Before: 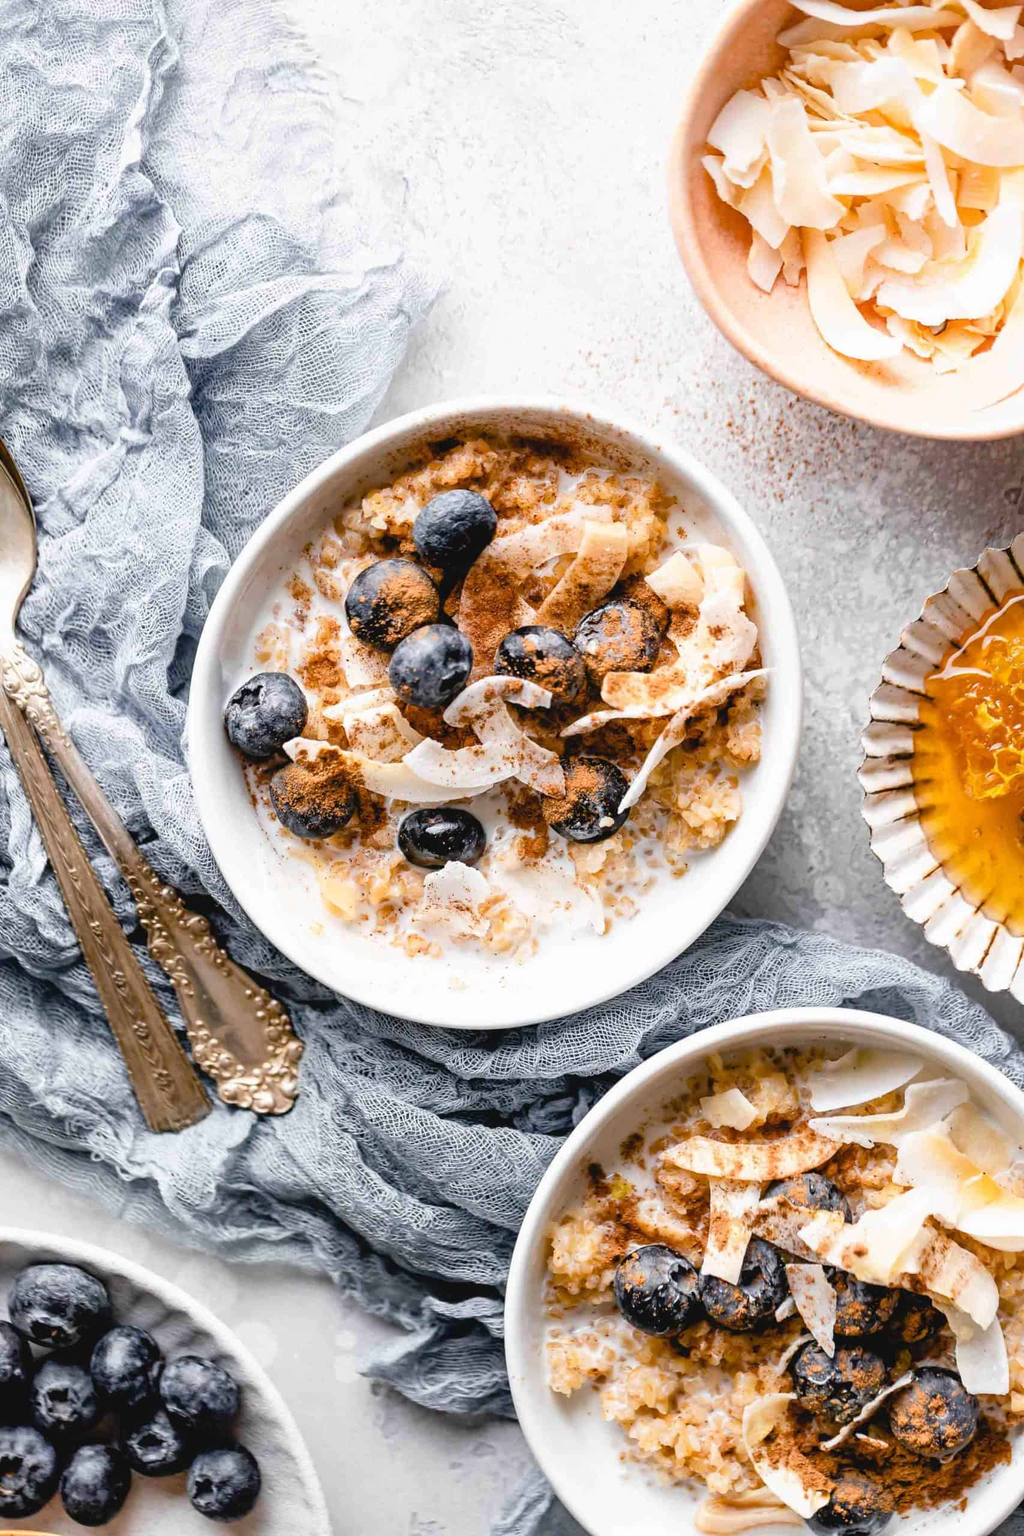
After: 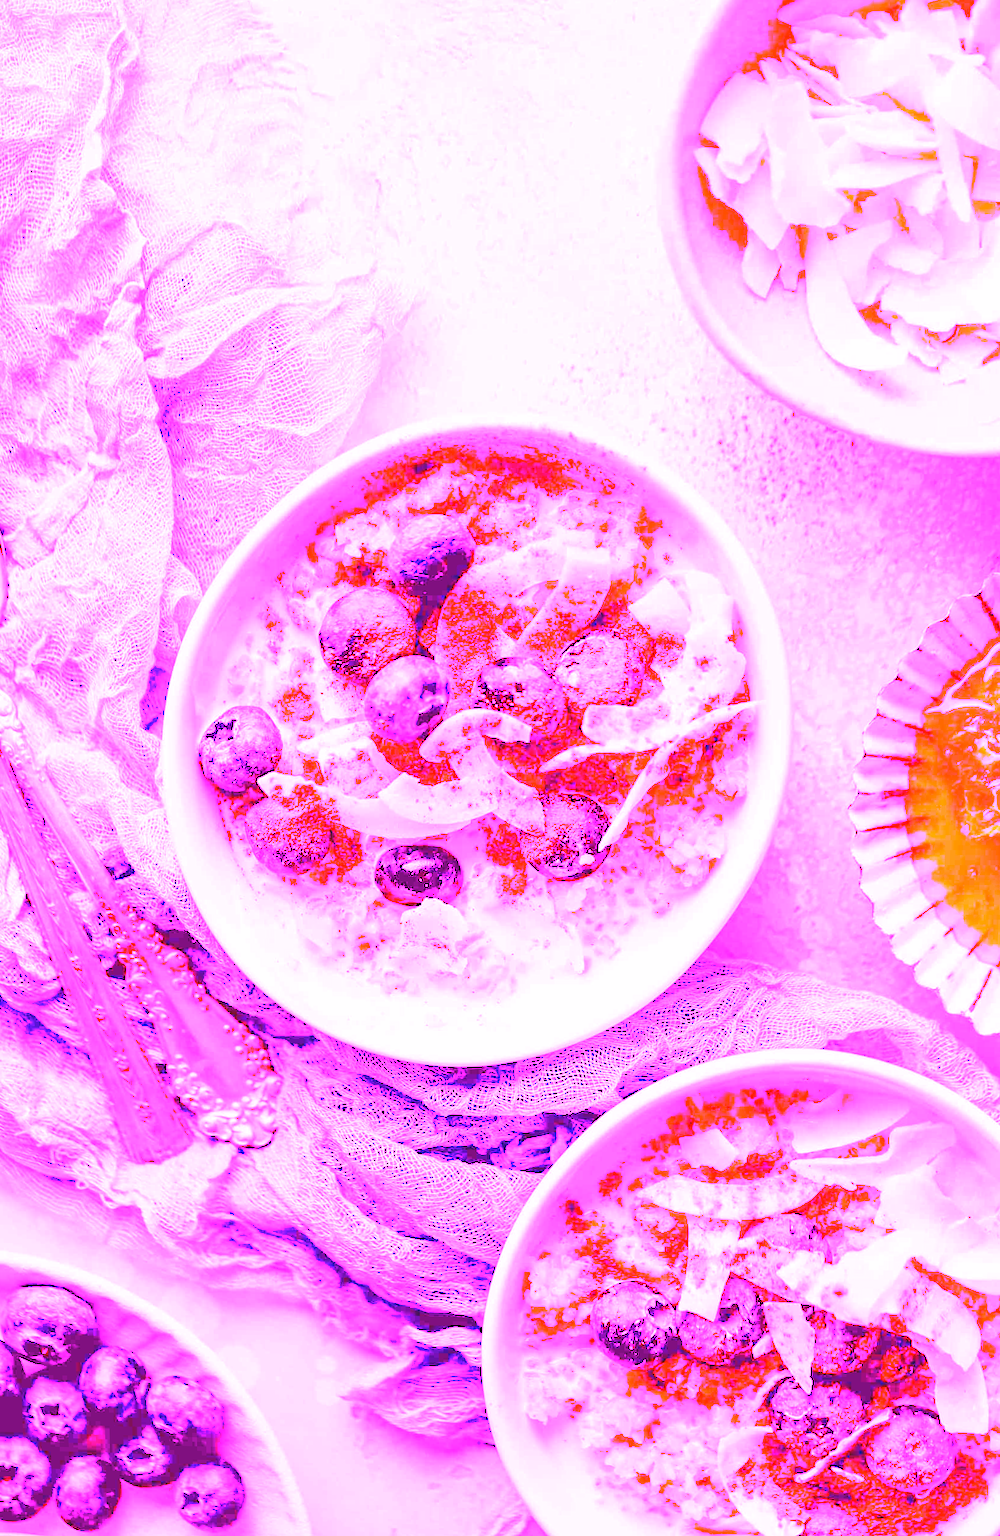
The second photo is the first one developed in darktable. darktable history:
white balance: red 8, blue 8
rotate and perspective: rotation 0.074°, lens shift (vertical) 0.096, lens shift (horizontal) -0.041, crop left 0.043, crop right 0.952, crop top 0.024, crop bottom 0.979
